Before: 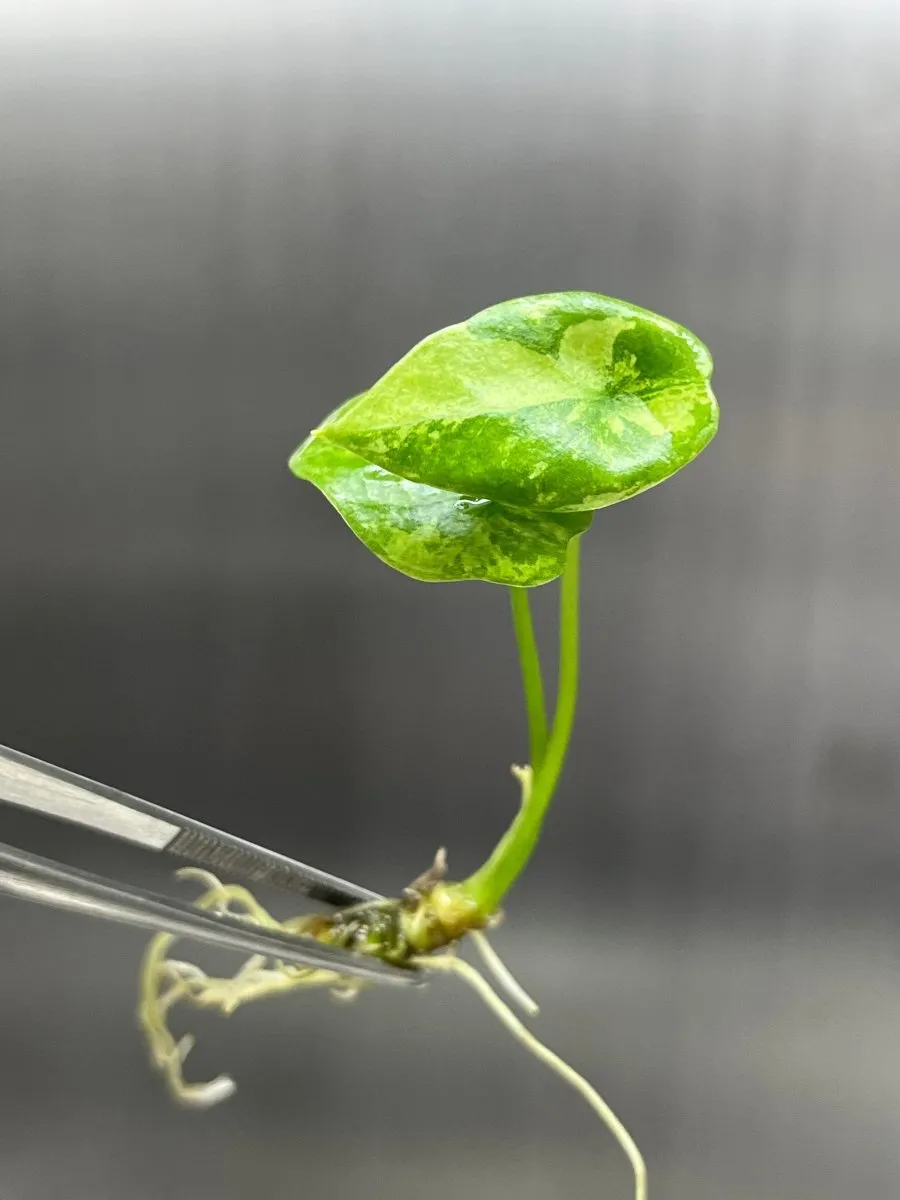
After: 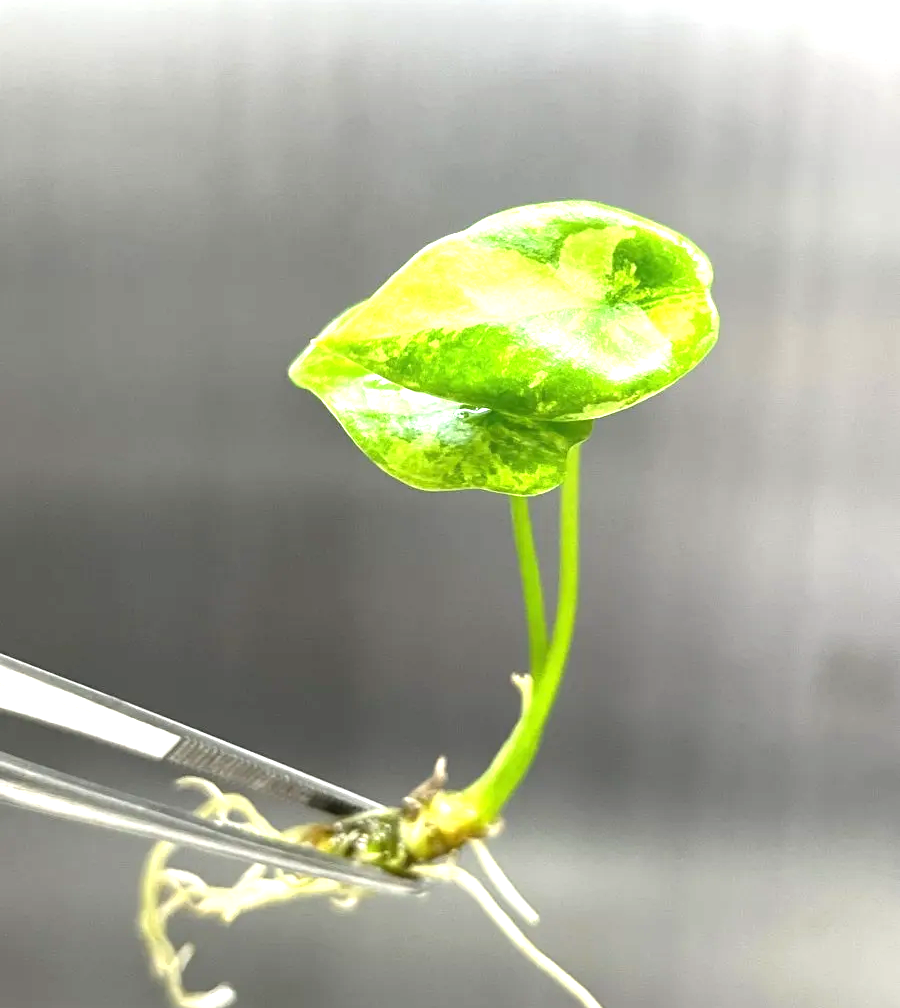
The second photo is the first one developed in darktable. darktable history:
exposure: black level correction 0, exposure 1.104 EV, compensate exposure bias true, compensate highlight preservation false
crop: top 7.59%, bottom 7.752%
